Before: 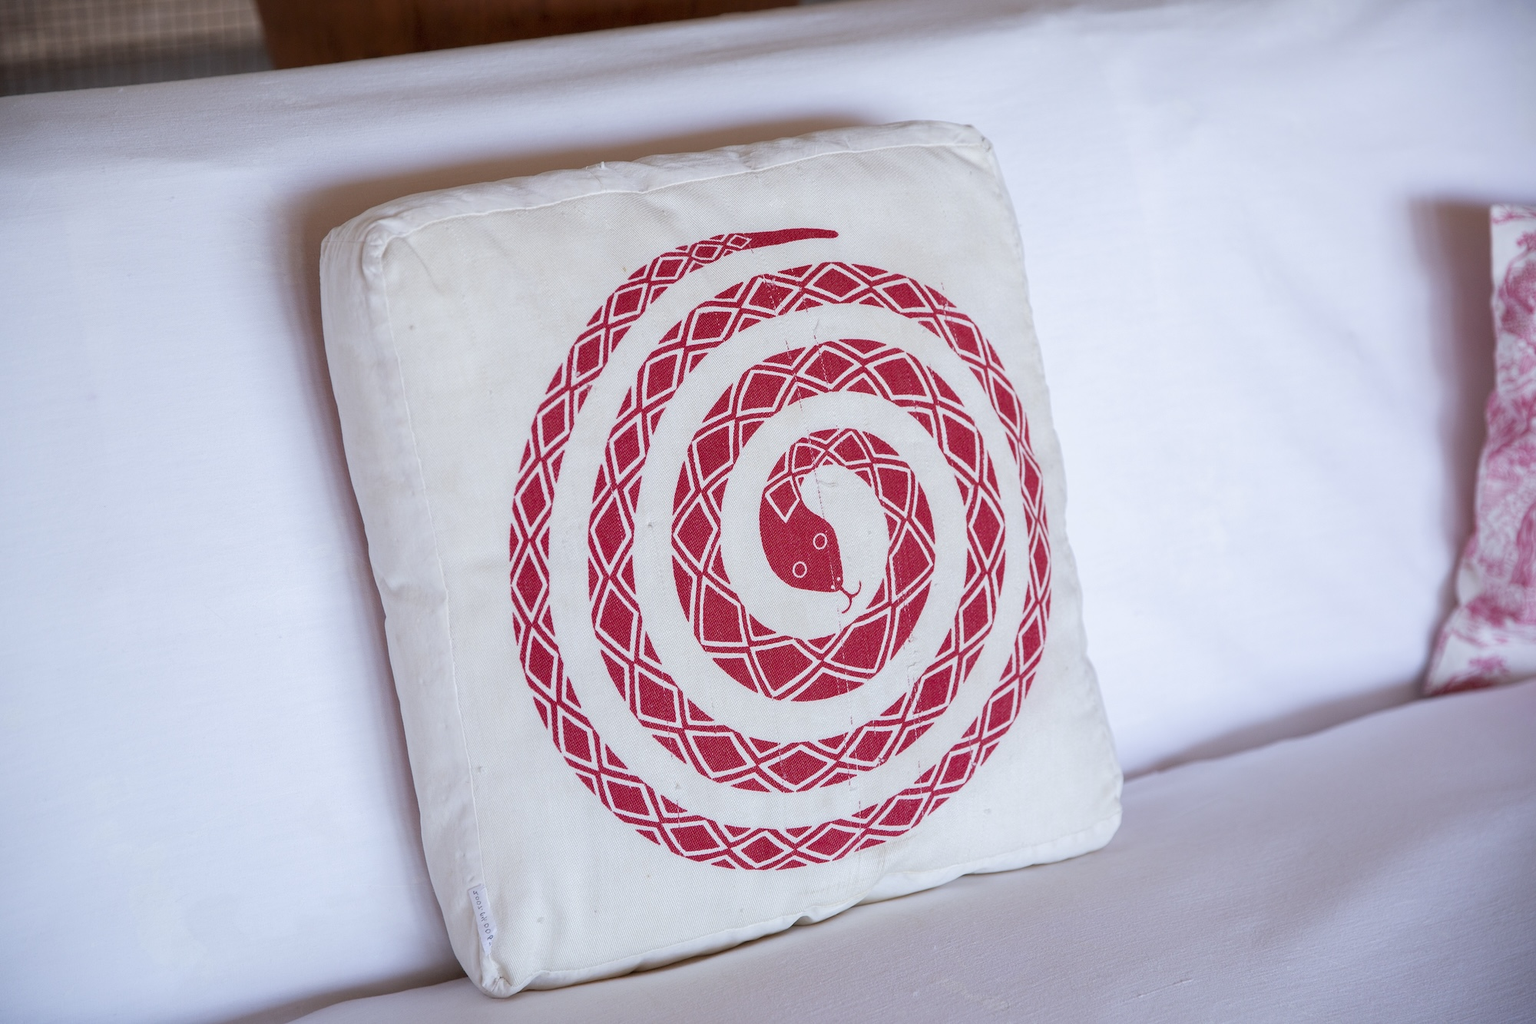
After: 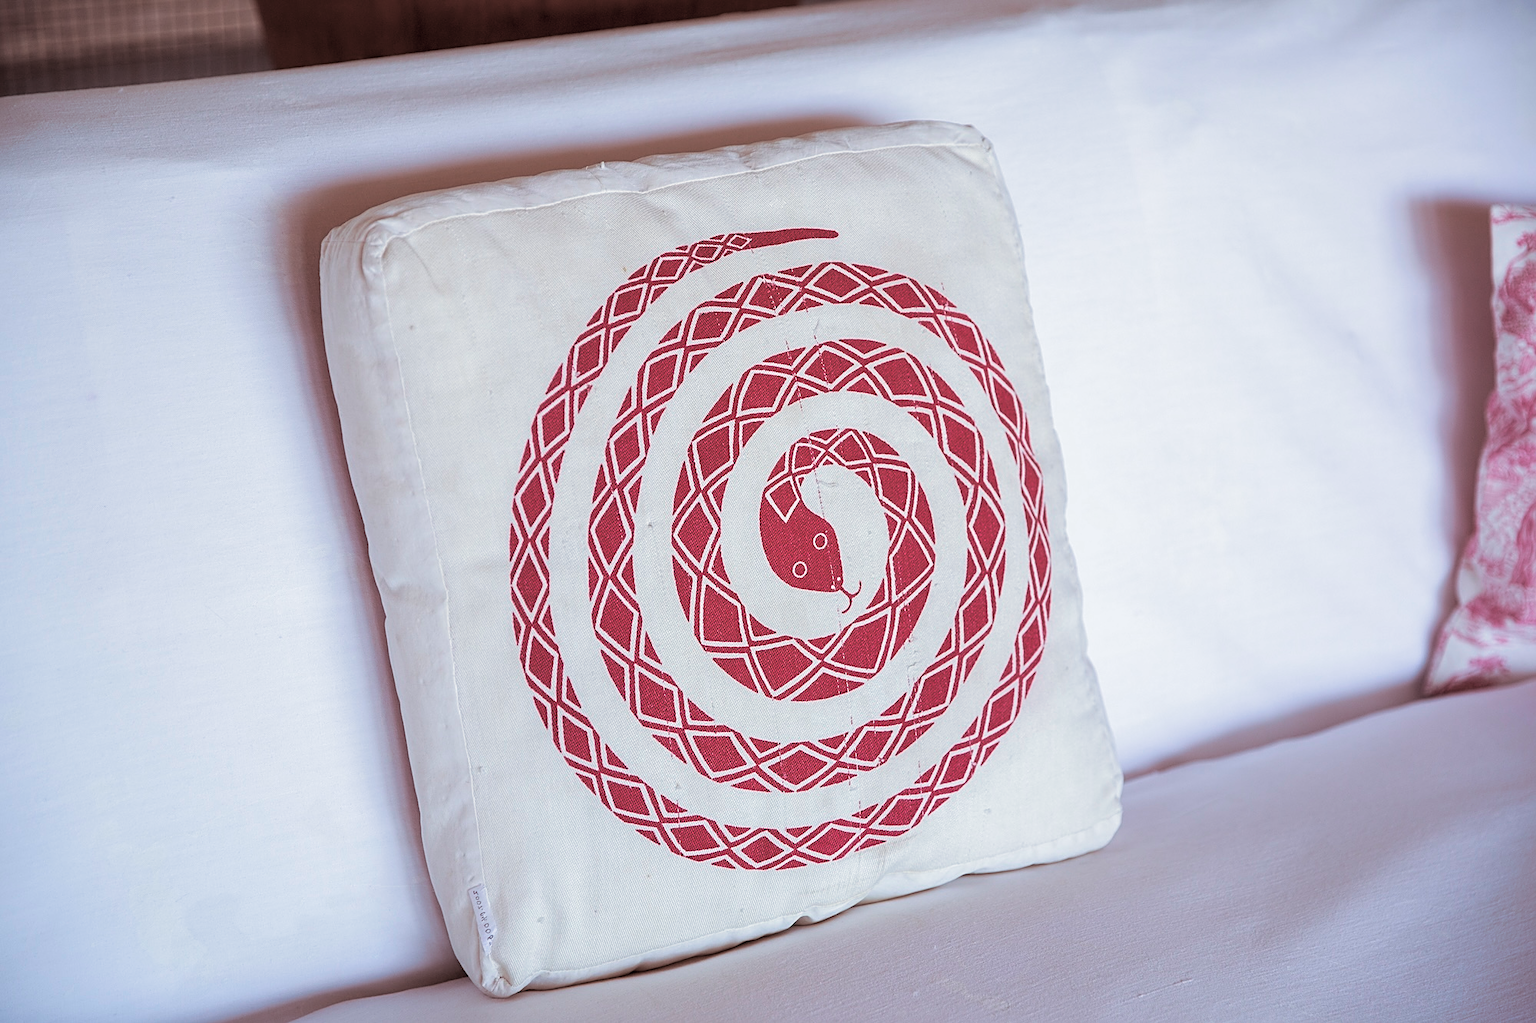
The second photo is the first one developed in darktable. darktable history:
color balance rgb: perceptual saturation grading › global saturation 10%
sharpen: on, module defaults
split-toning: shadows › saturation 0.24, highlights › hue 54°, highlights › saturation 0.24
contrast equalizer: octaves 7, y [[0.6 ×6], [0.55 ×6], [0 ×6], [0 ×6], [0 ×6]], mix 0.15
